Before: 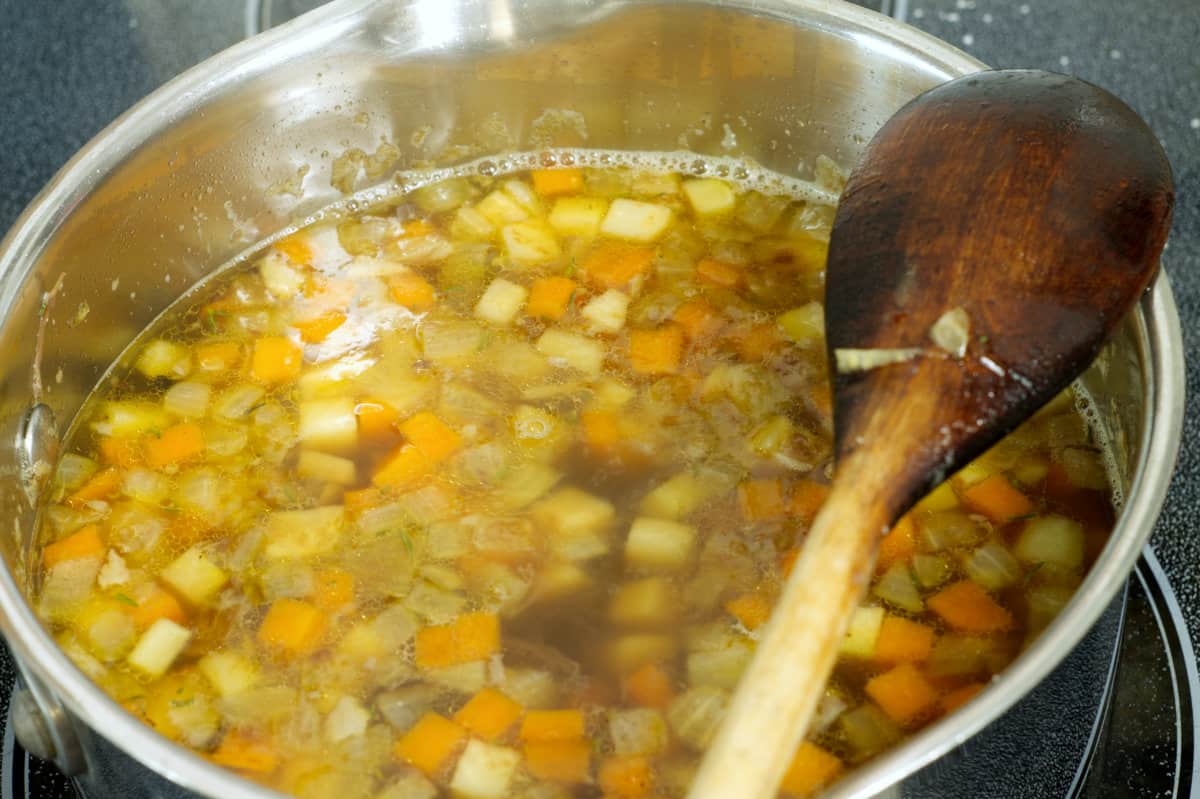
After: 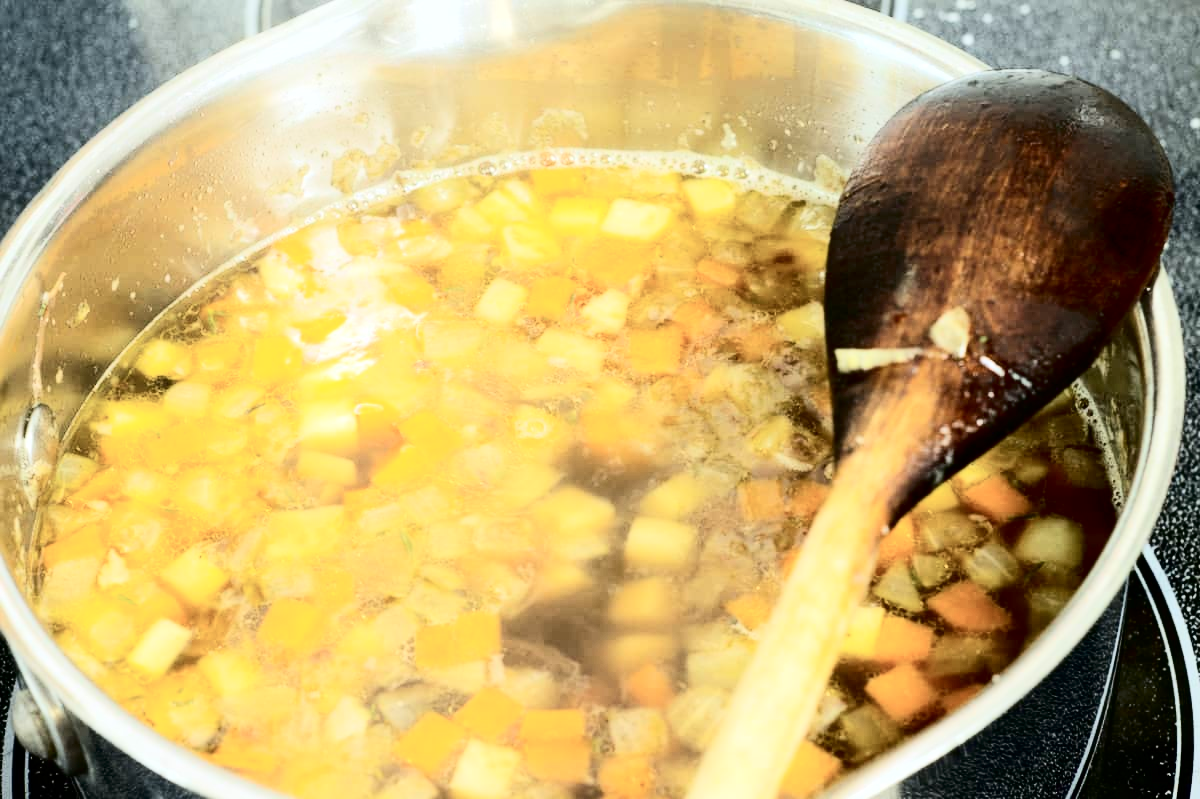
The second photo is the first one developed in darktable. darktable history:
tone curve: curves: ch0 [(0, 0) (0.16, 0.055) (0.506, 0.762) (1, 1.024)], color space Lab, independent channels, preserve colors none
